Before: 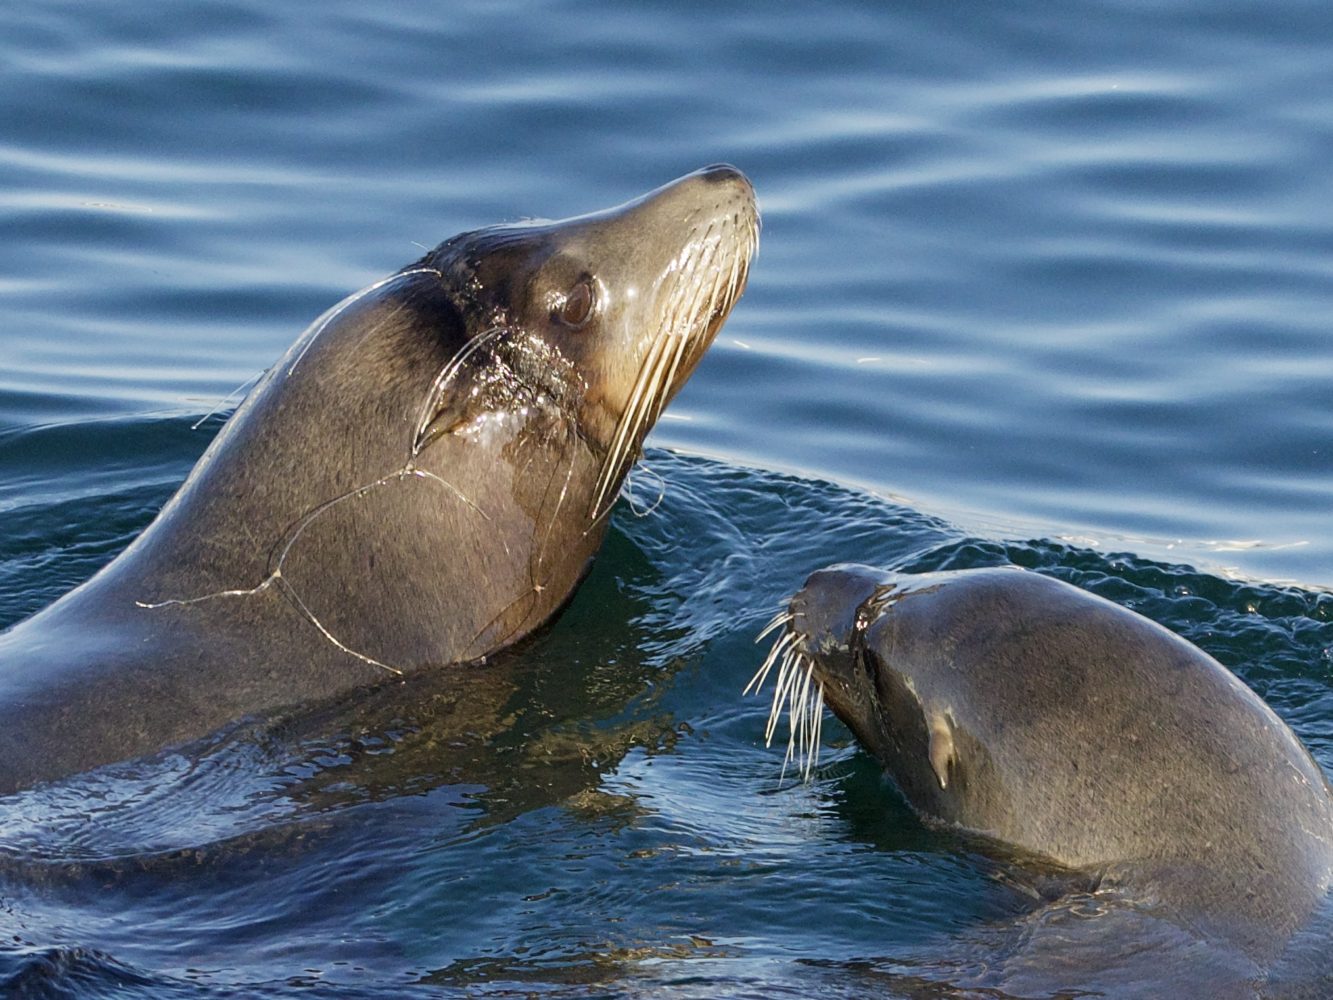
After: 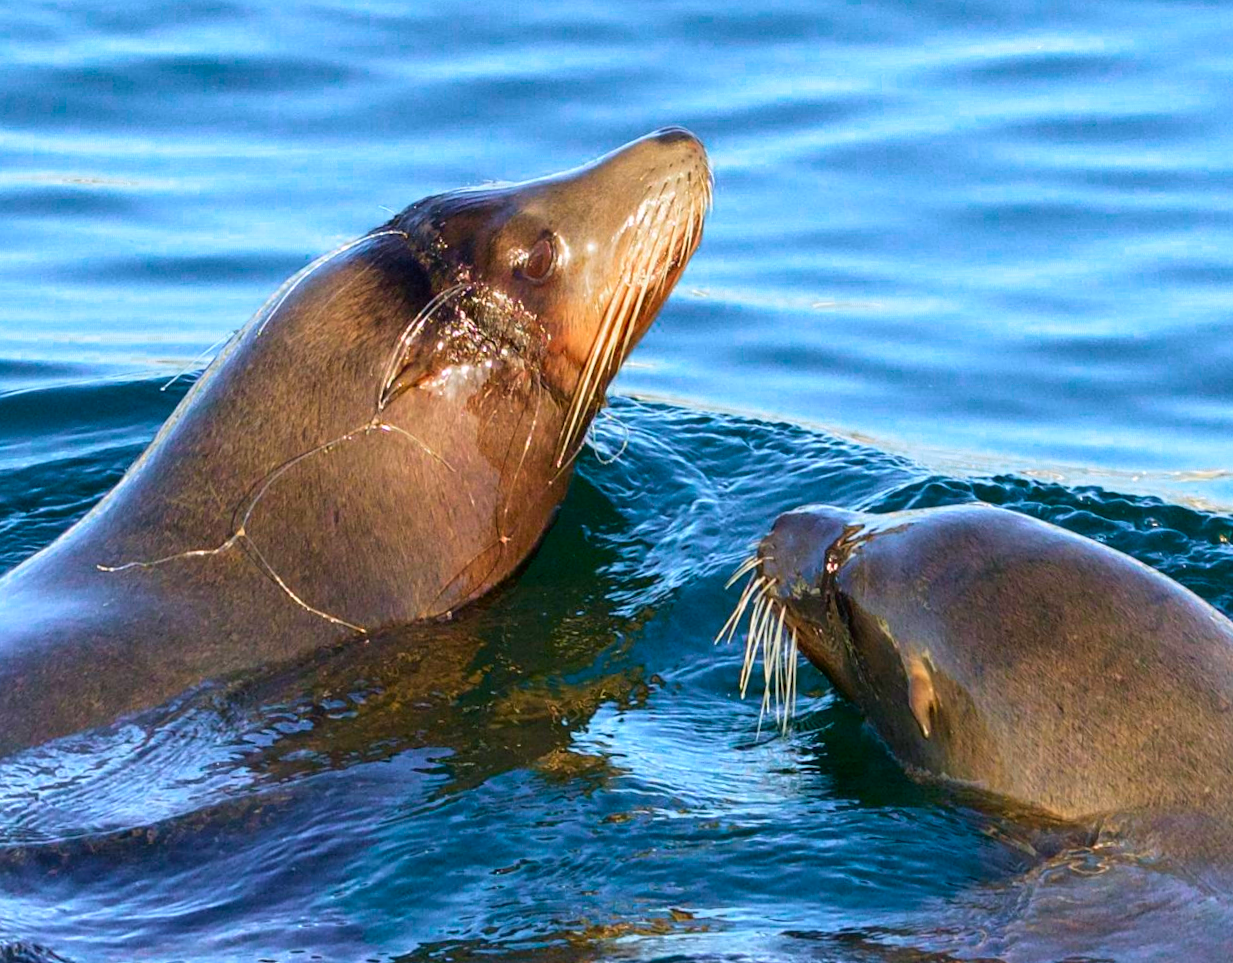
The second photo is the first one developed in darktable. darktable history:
color zones: curves: ch0 [(0.473, 0.374) (0.742, 0.784)]; ch1 [(0.354, 0.737) (0.742, 0.705)]; ch2 [(0.318, 0.421) (0.758, 0.532)]
velvia: on, module defaults
rotate and perspective: rotation -1.68°, lens shift (vertical) -0.146, crop left 0.049, crop right 0.912, crop top 0.032, crop bottom 0.96
